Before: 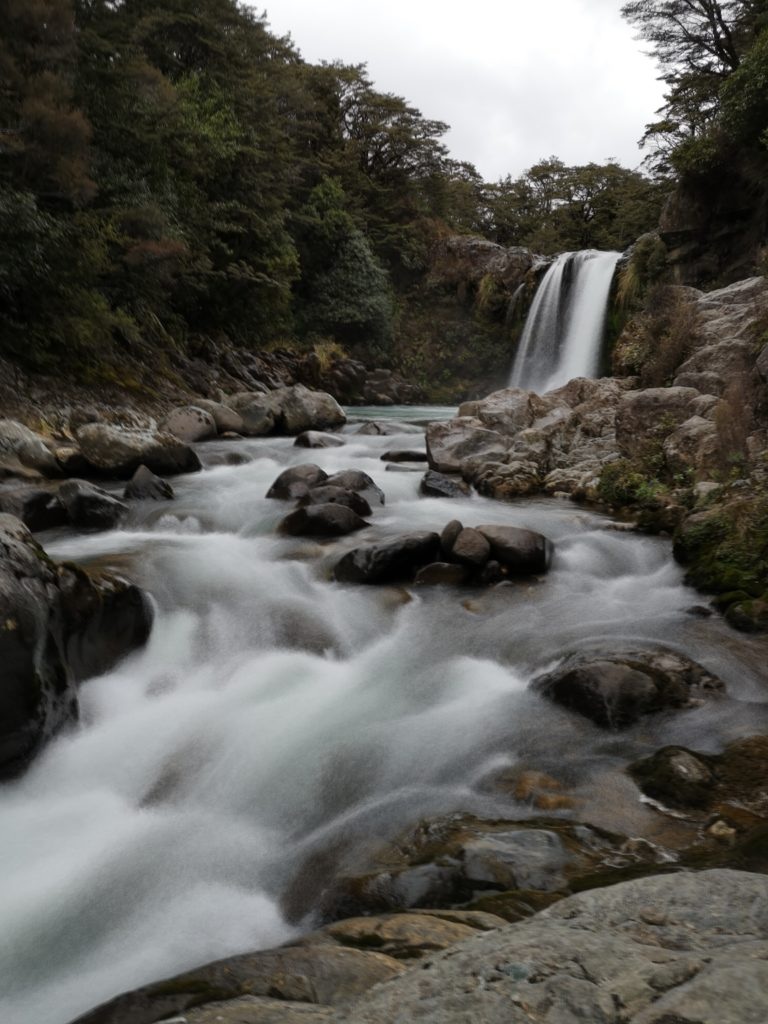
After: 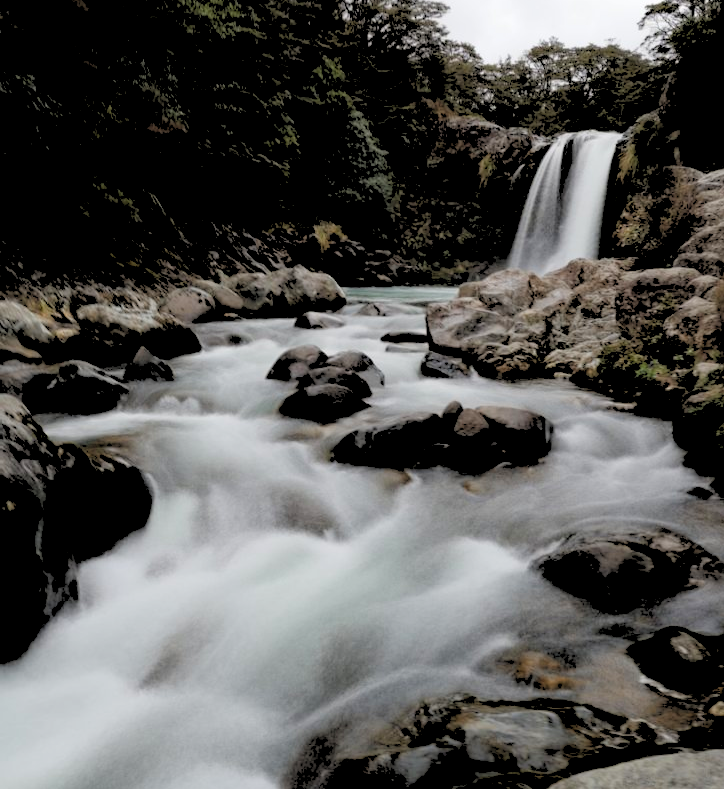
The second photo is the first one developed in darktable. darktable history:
rgb levels: levels [[0.027, 0.429, 0.996], [0, 0.5, 1], [0, 0.5, 1]]
crop and rotate: angle 0.03°, top 11.643%, right 5.651%, bottom 11.189%
